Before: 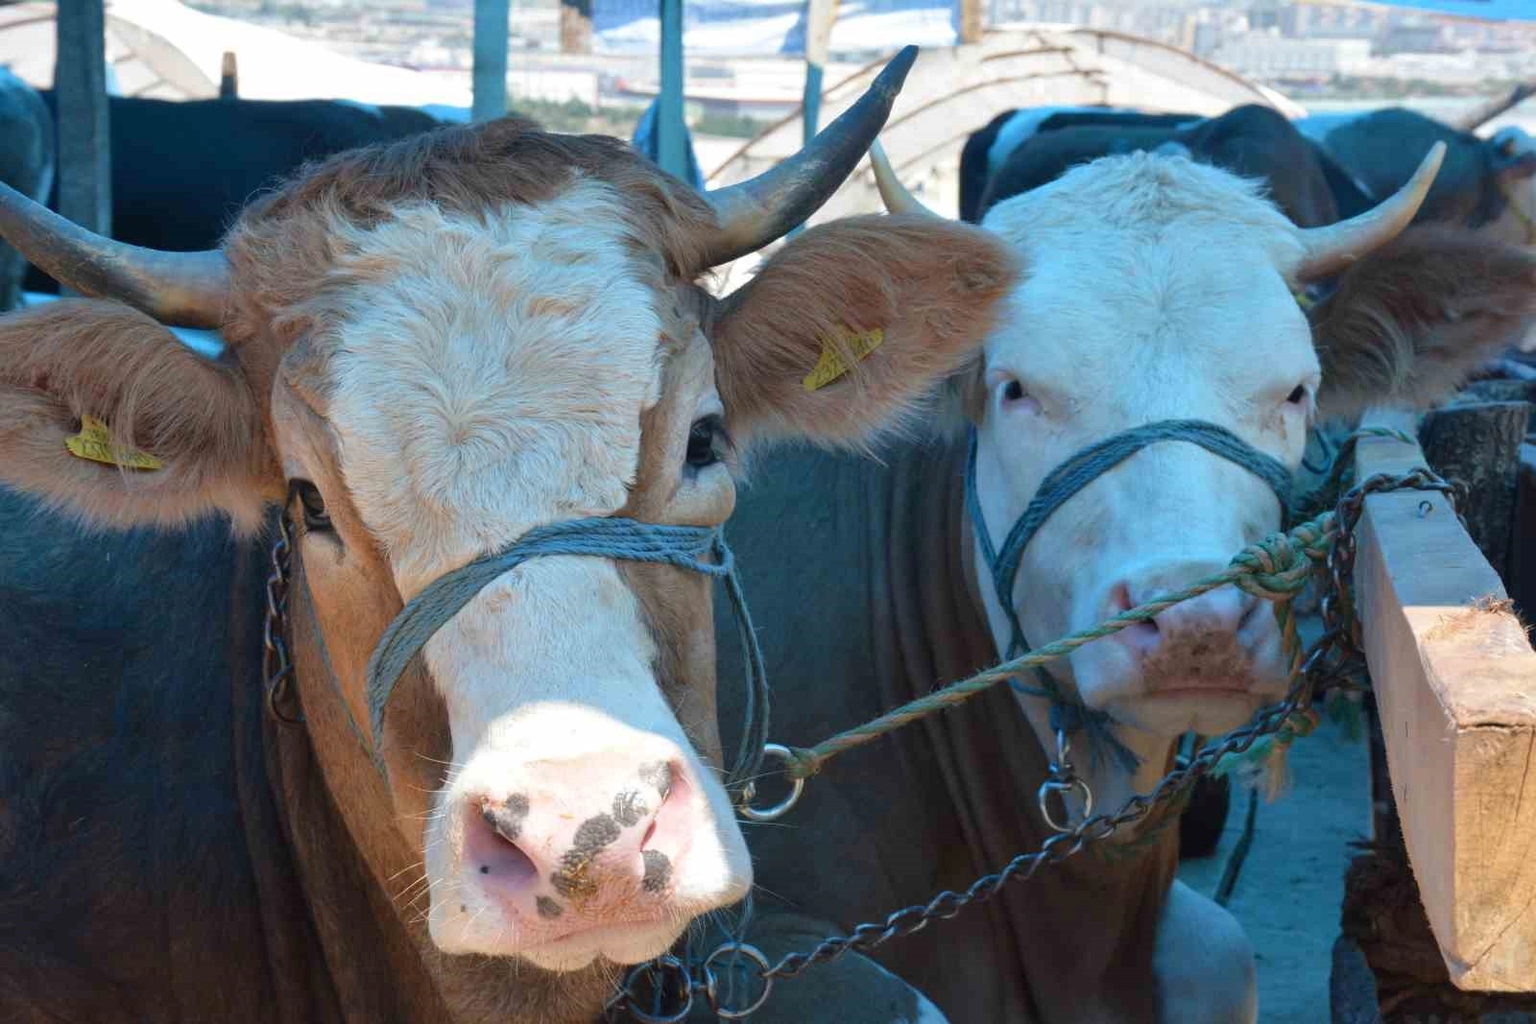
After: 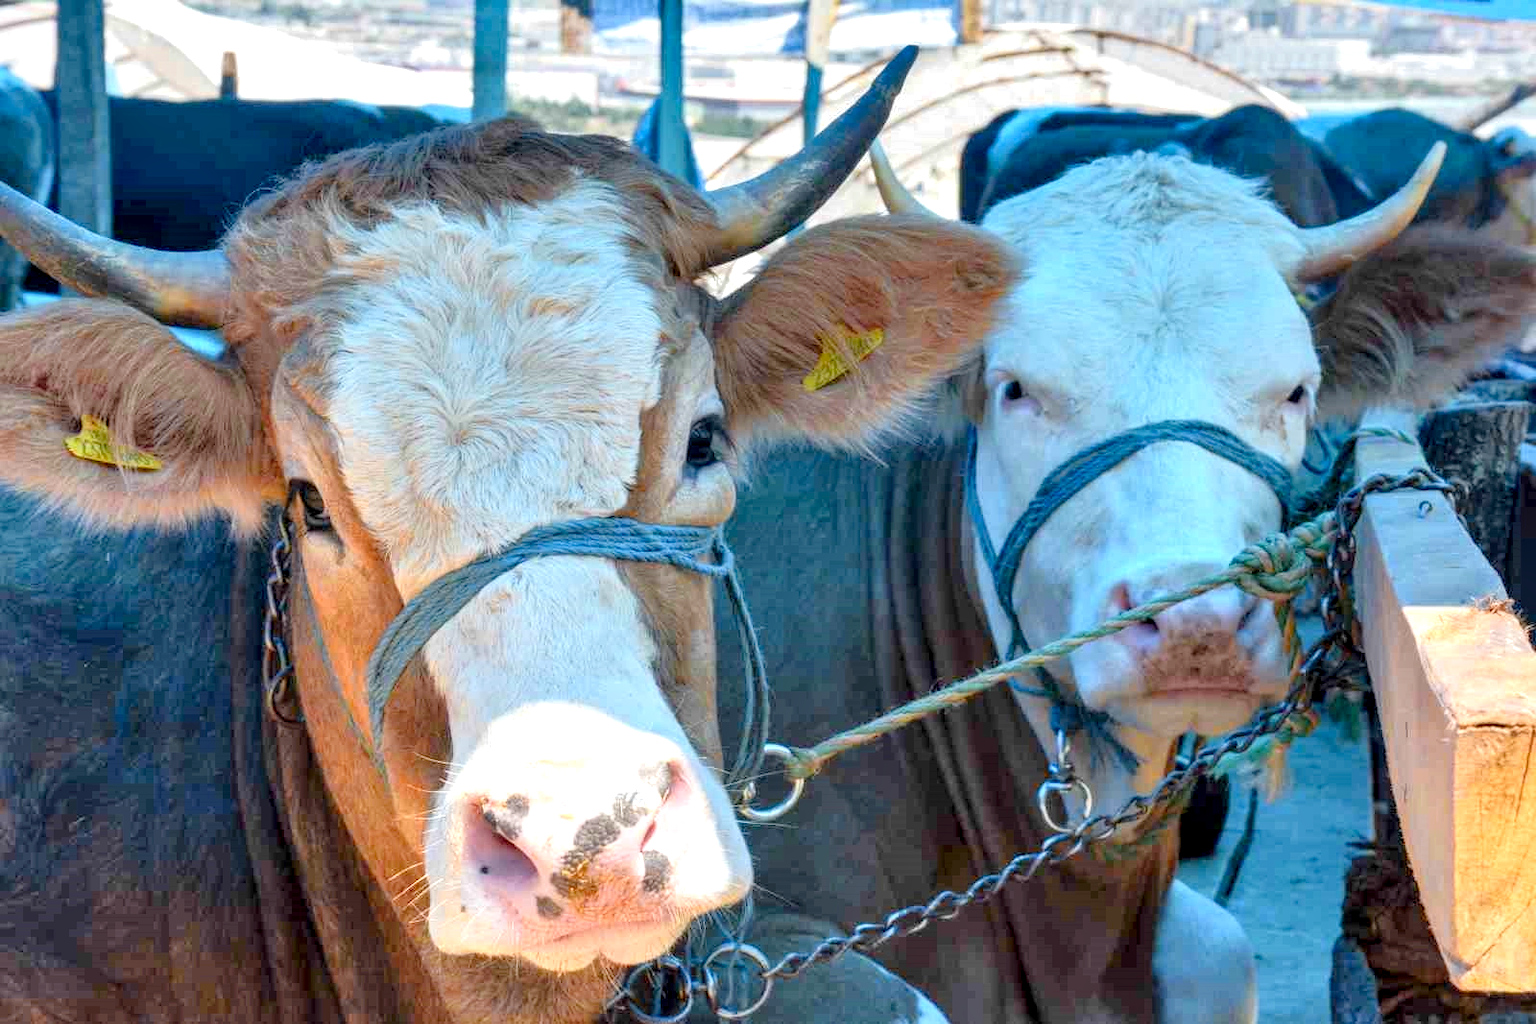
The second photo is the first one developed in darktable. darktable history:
color zones: curves: ch0 [(0.224, 0.526) (0.75, 0.5)]; ch1 [(0.055, 0.526) (0.224, 0.761) (0.377, 0.526) (0.75, 0.5)]
zone system: zone [-1, 0.206, 0.358, 0.477, 0.561, 0.661, 0.752, 0.823, 0.884, -1 ×16]
shadows and highlights: shadows 43.71, white point adjustment -1.46, soften with gaussian
local contrast: highlights 65%, shadows 54%, detail 169%, midtone range 0.514
